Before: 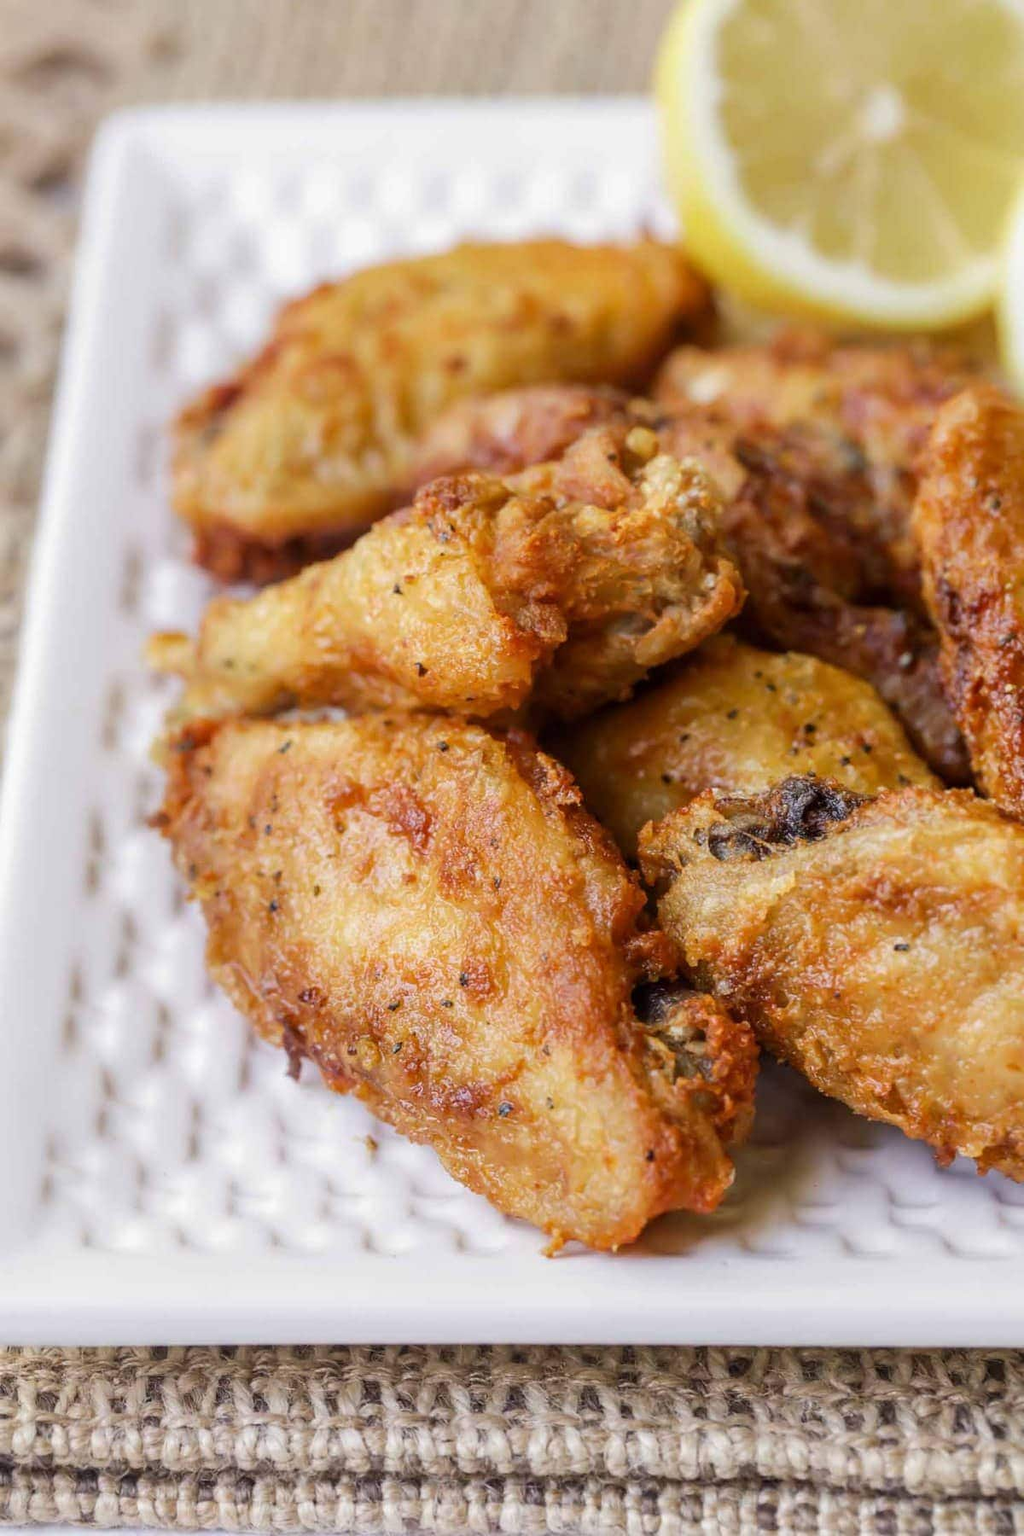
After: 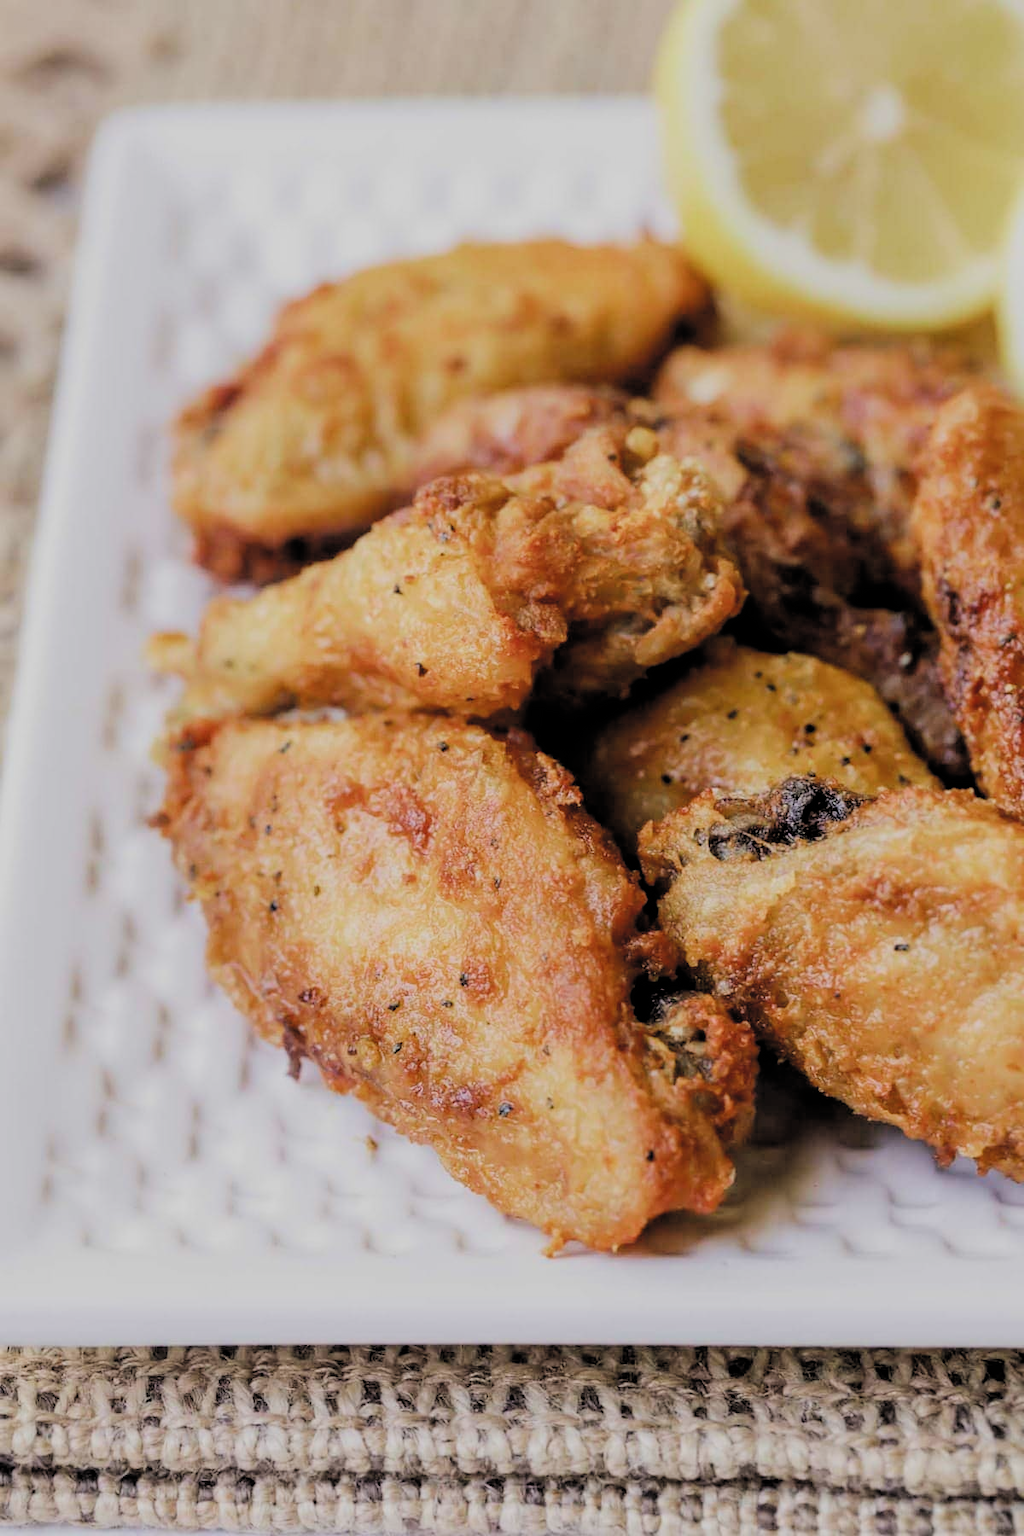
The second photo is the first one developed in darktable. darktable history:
filmic rgb: black relative exposure -4.09 EV, white relative exposure 5.13 EV, hardness 2.09, contrast 1.168, color science v4 (2020)
